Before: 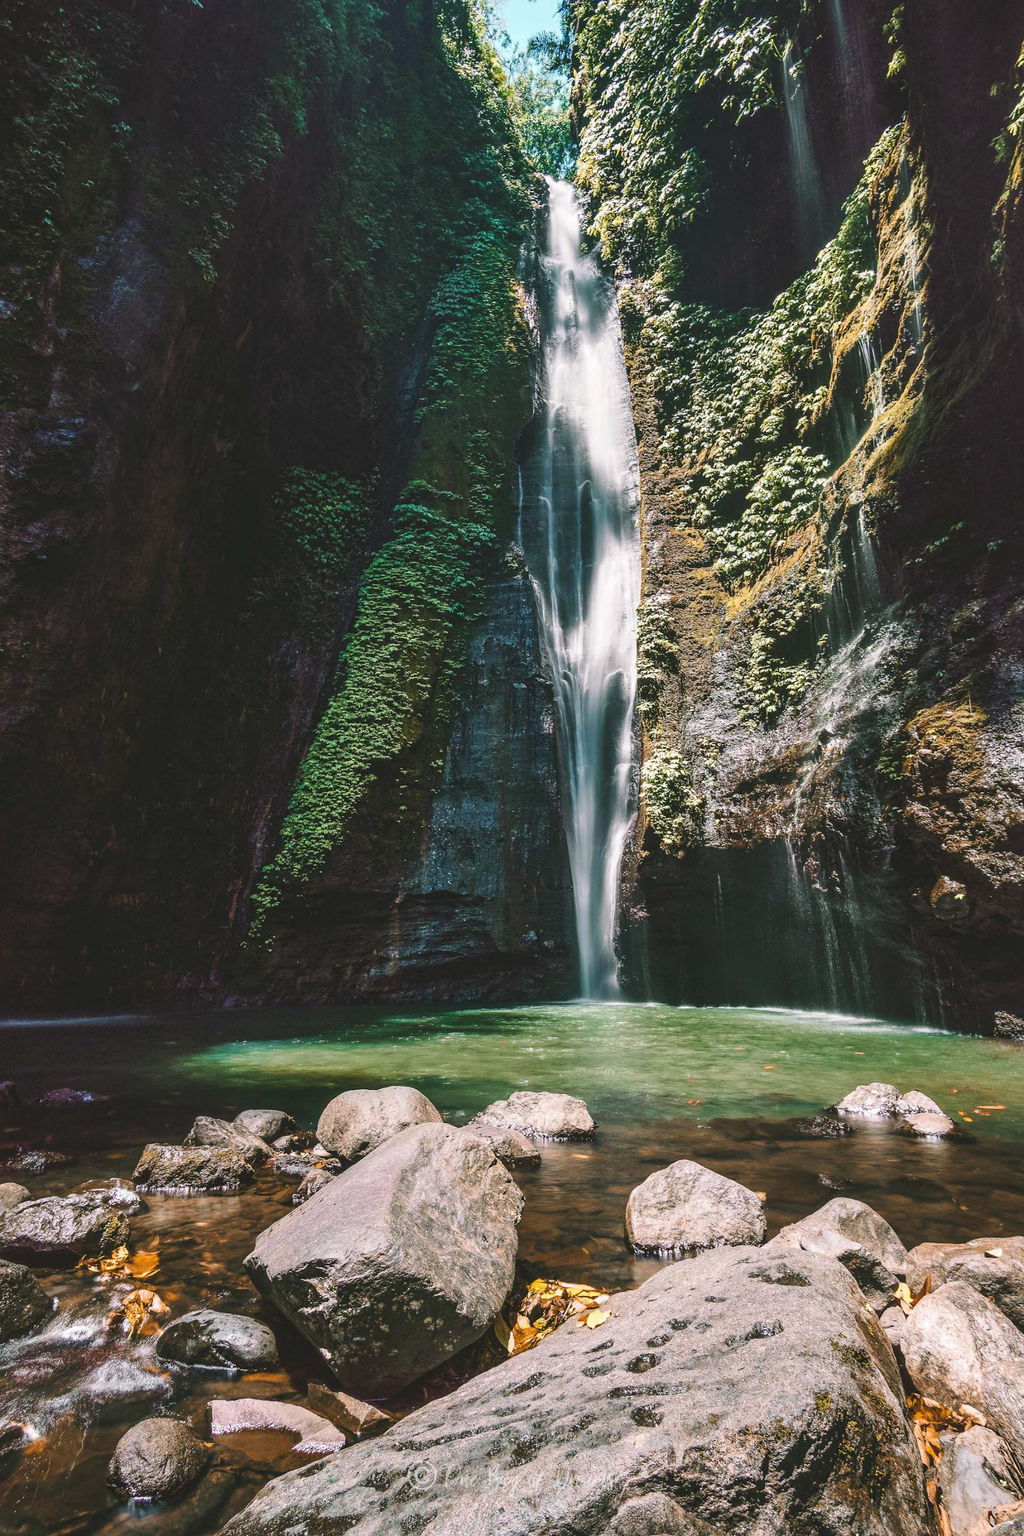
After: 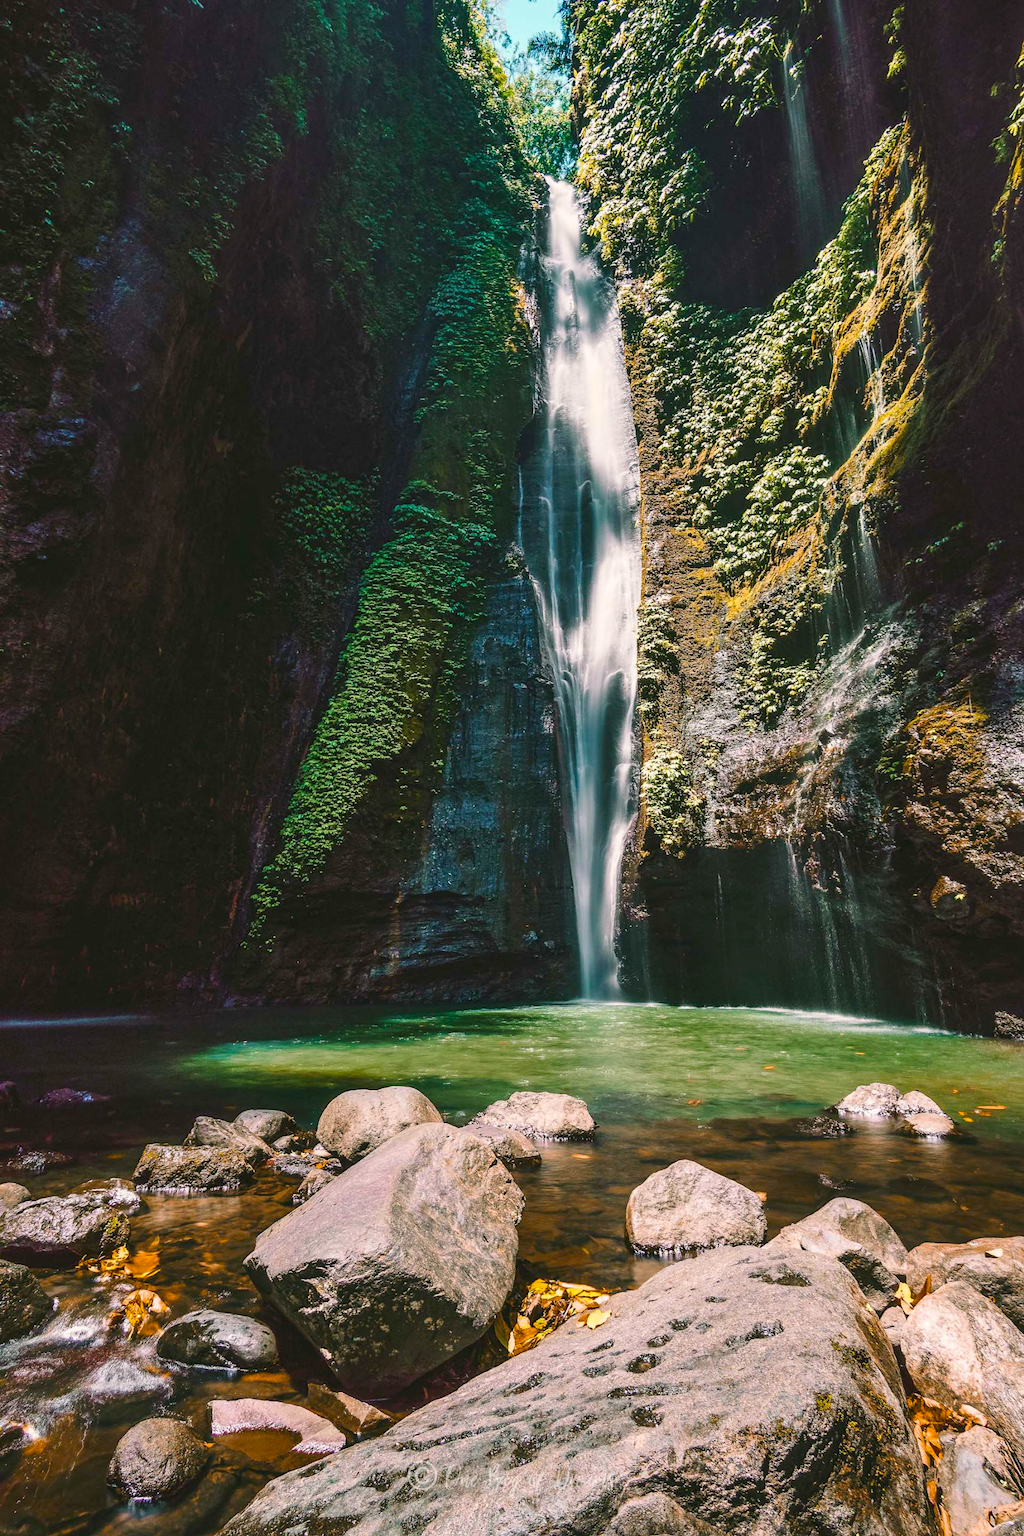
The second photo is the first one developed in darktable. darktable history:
color balance rgb: highlights gain › chroma 1.062%, highlights gain › hue 67.48°, global offset › luminance -0.493%, perceptual saturation grading › global saturation 30.2%, global vibrance 12.499%
